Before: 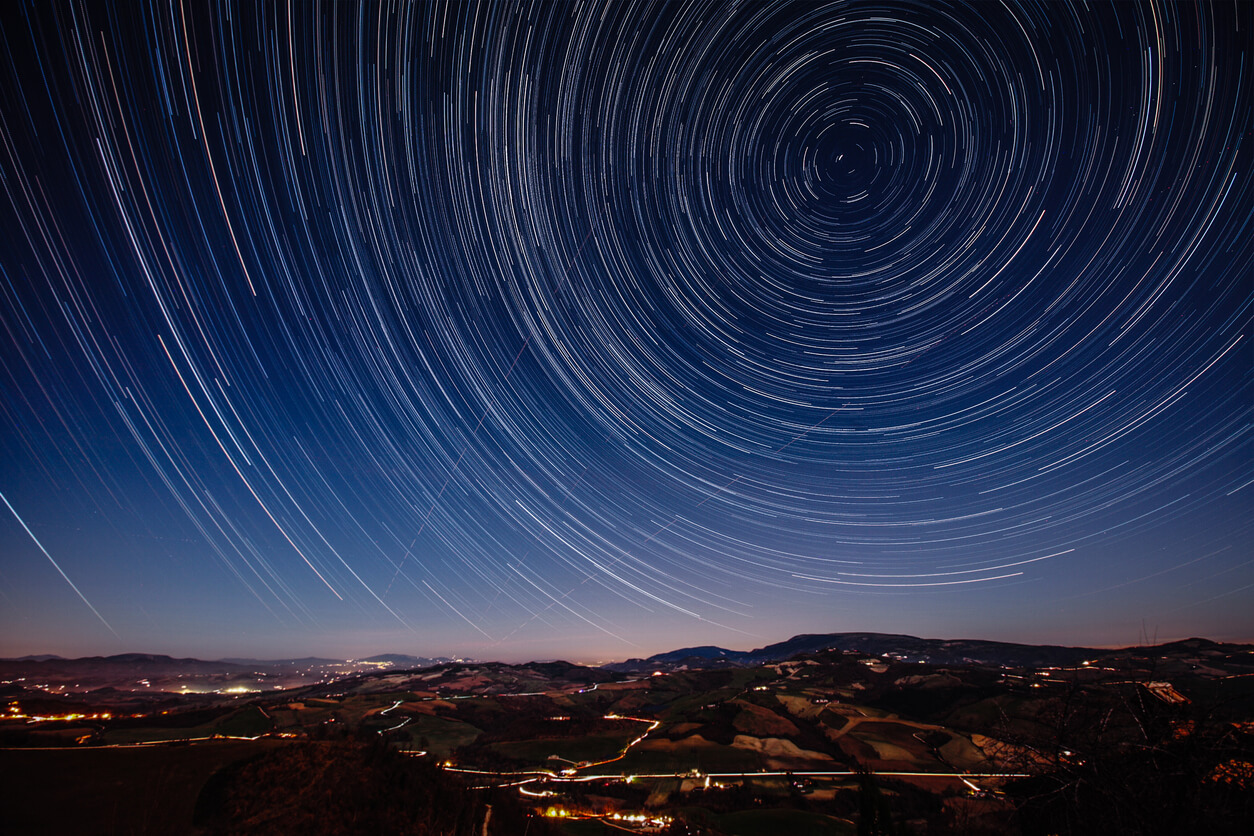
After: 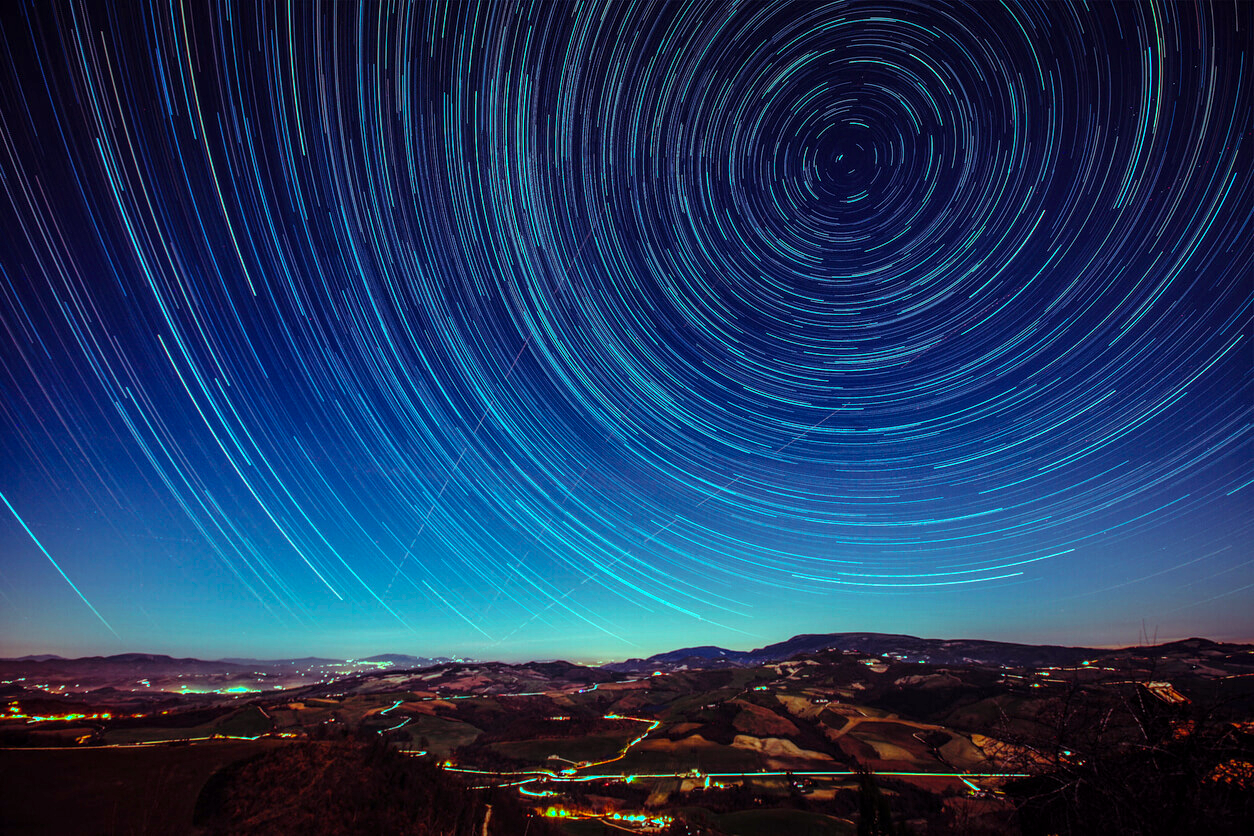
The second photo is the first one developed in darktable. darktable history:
local contrast: on, module defaults
color balance rgb: shadows lift › luminance 0.49%, shadows lift › chroma 6.83%, shadows lift › hue 300.29°, power › hue 208.98°, highlights gain › luminance 20.24%, highlights gain › chroma 13.17%, highlights gain › hue 173.85°, perceptual saturation grading › global saturation 18.05%
exposure: exposure 0.496 EV, compensate highlight preservation false
